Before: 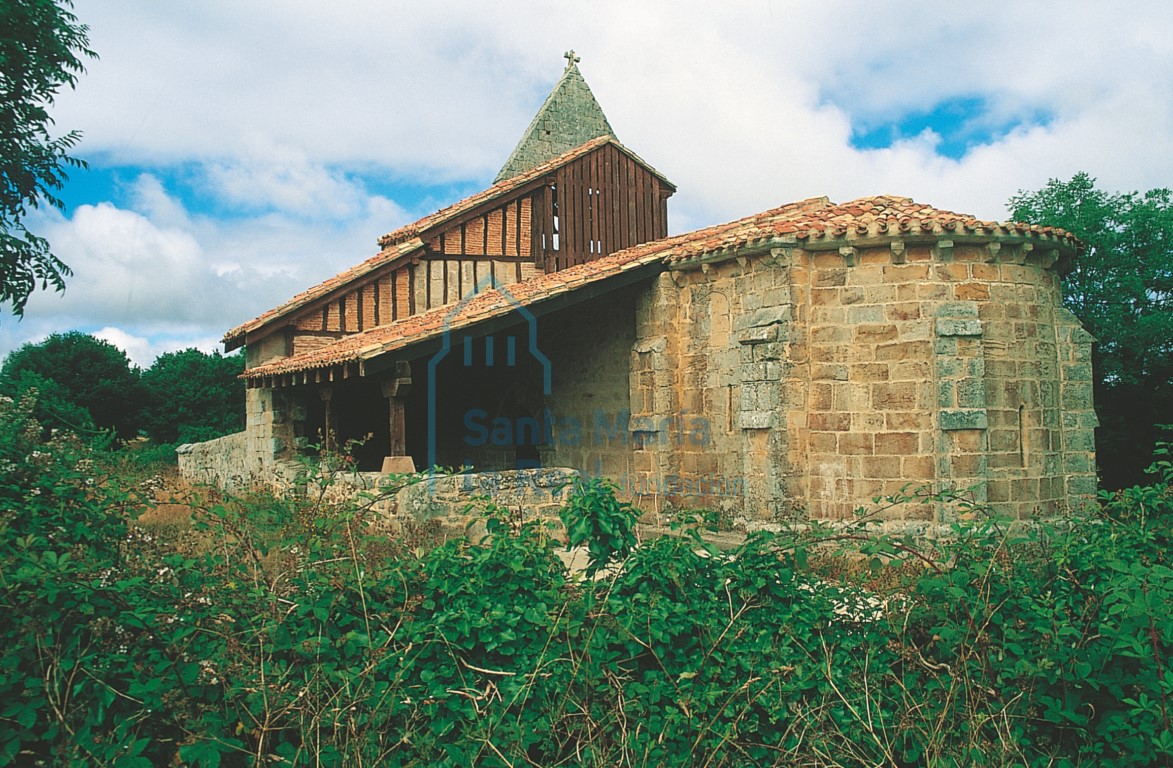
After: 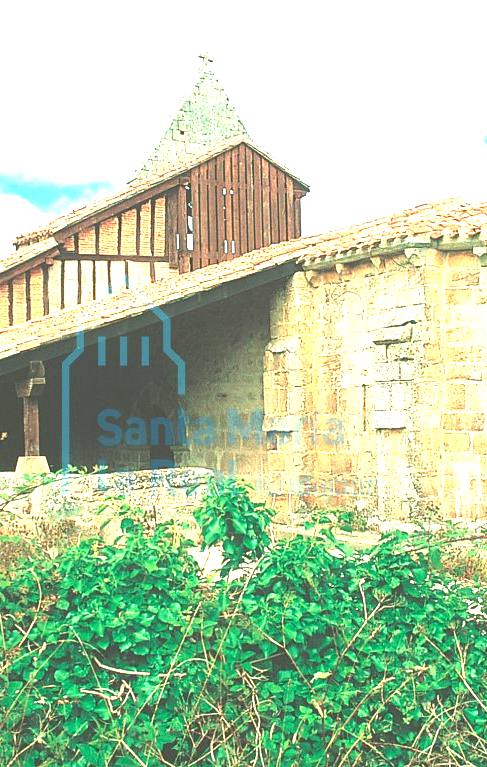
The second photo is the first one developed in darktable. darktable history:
crop: left 31.223%, right 27.207%
exposure: black level correction 0.001, exposure 1.997 EV, compensate highlight preservation false
